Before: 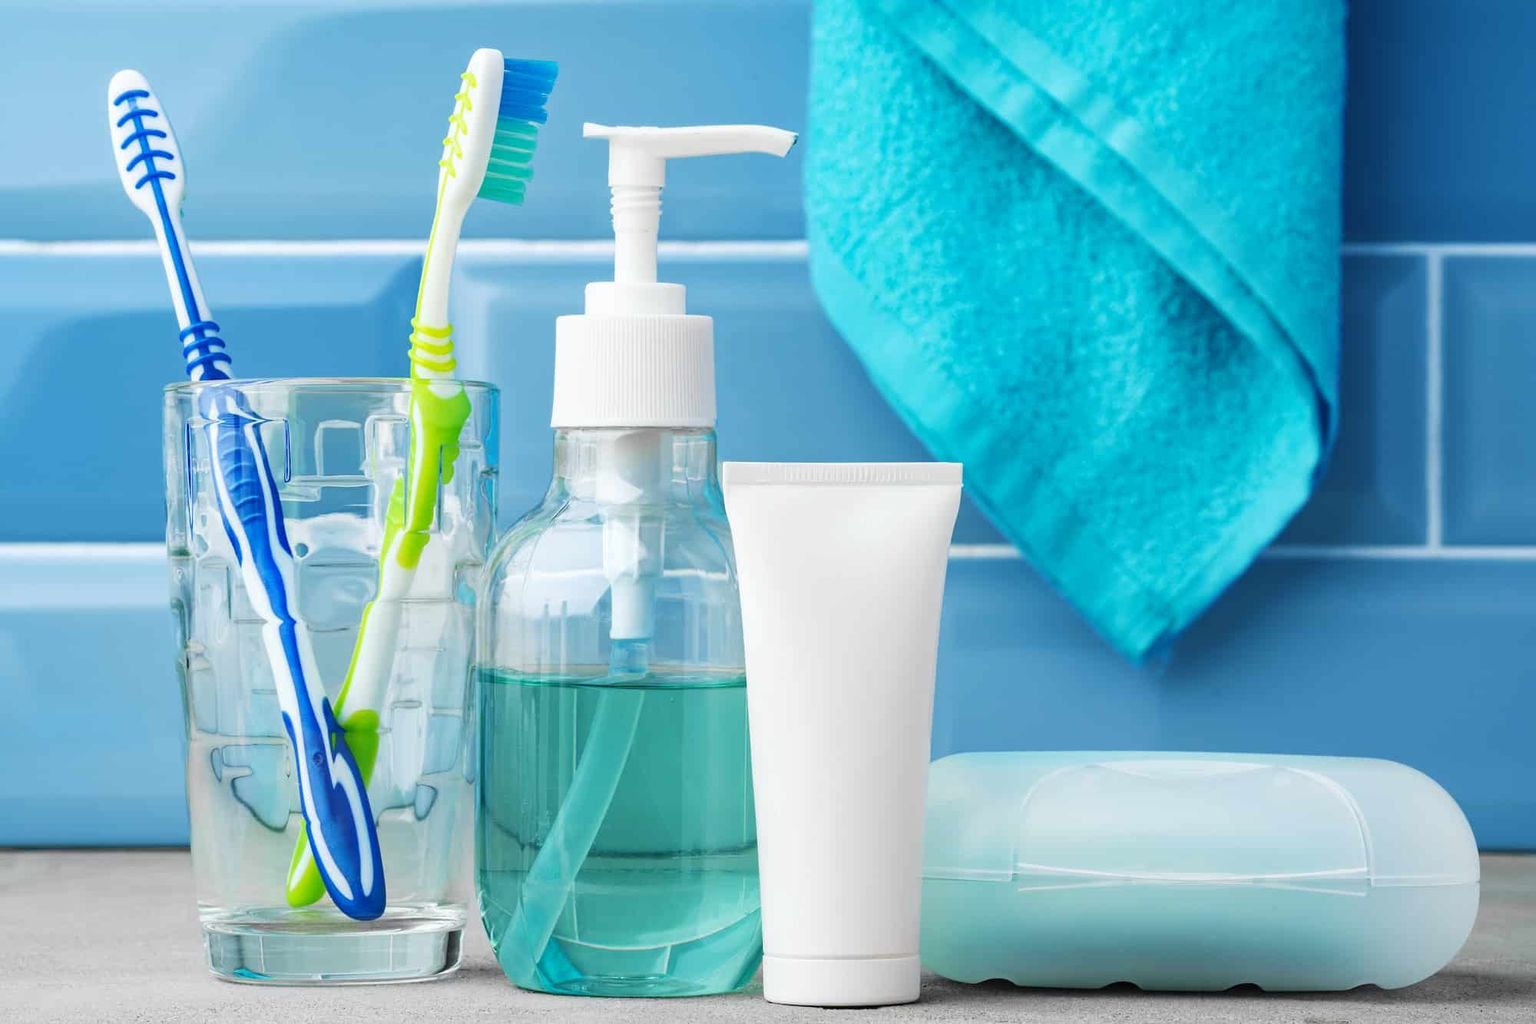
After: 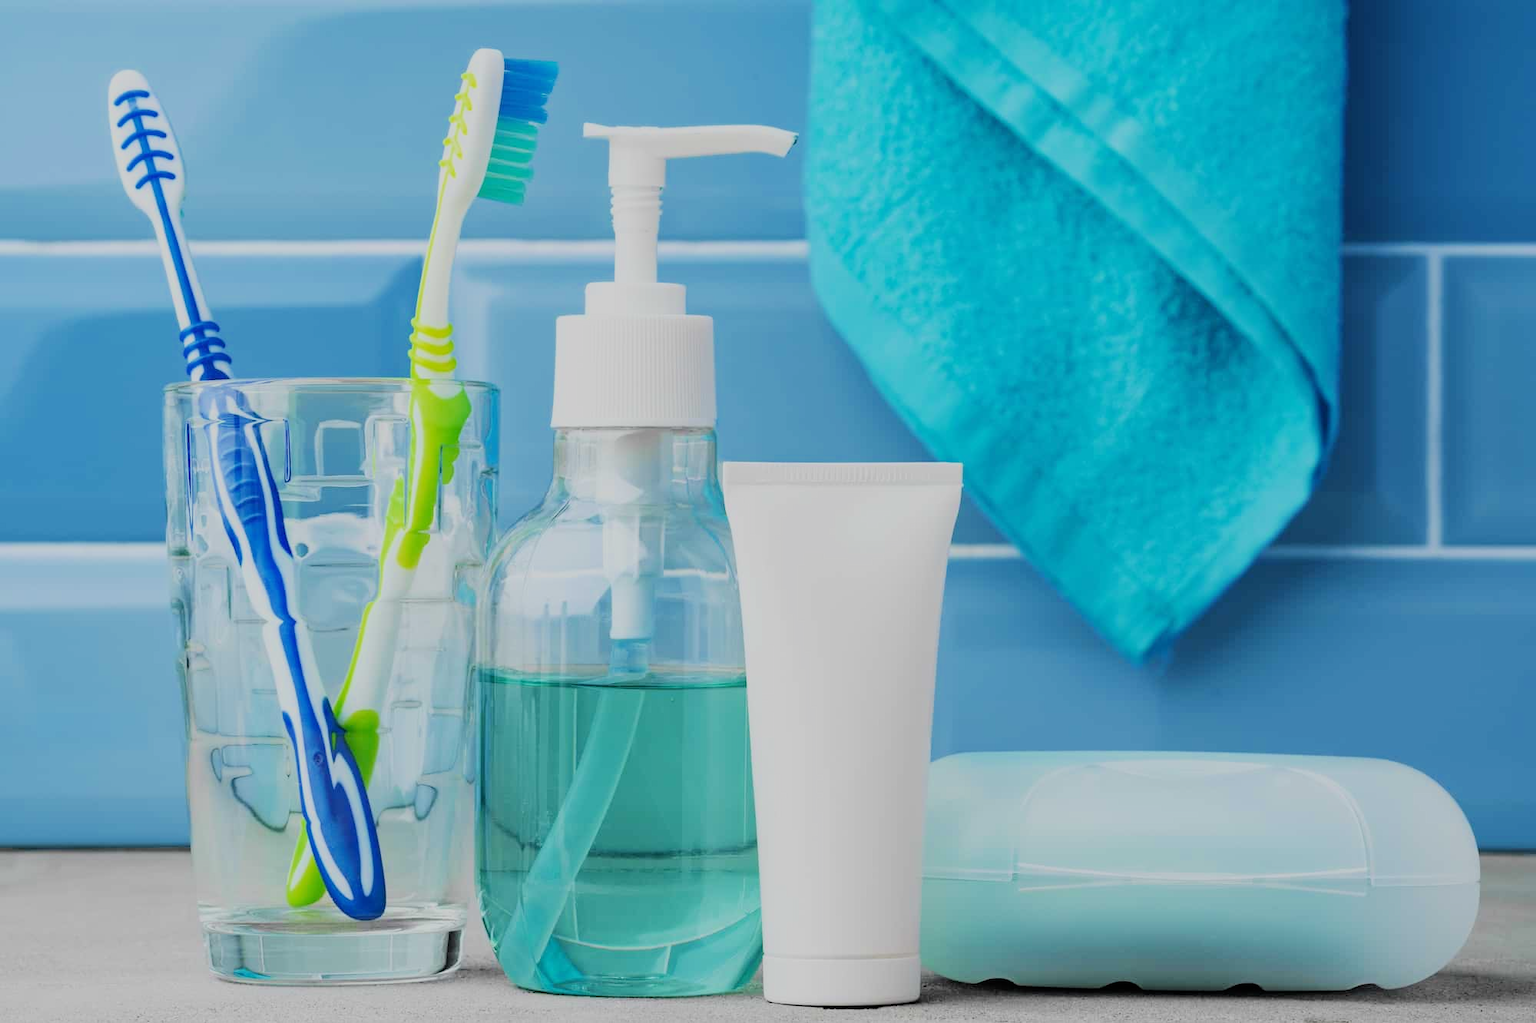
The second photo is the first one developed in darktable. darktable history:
filmic rgb: black relative exposure -7.21 EV, white relative exposure 5.36 EV, hardness 3.03, color science v6 (2022)
